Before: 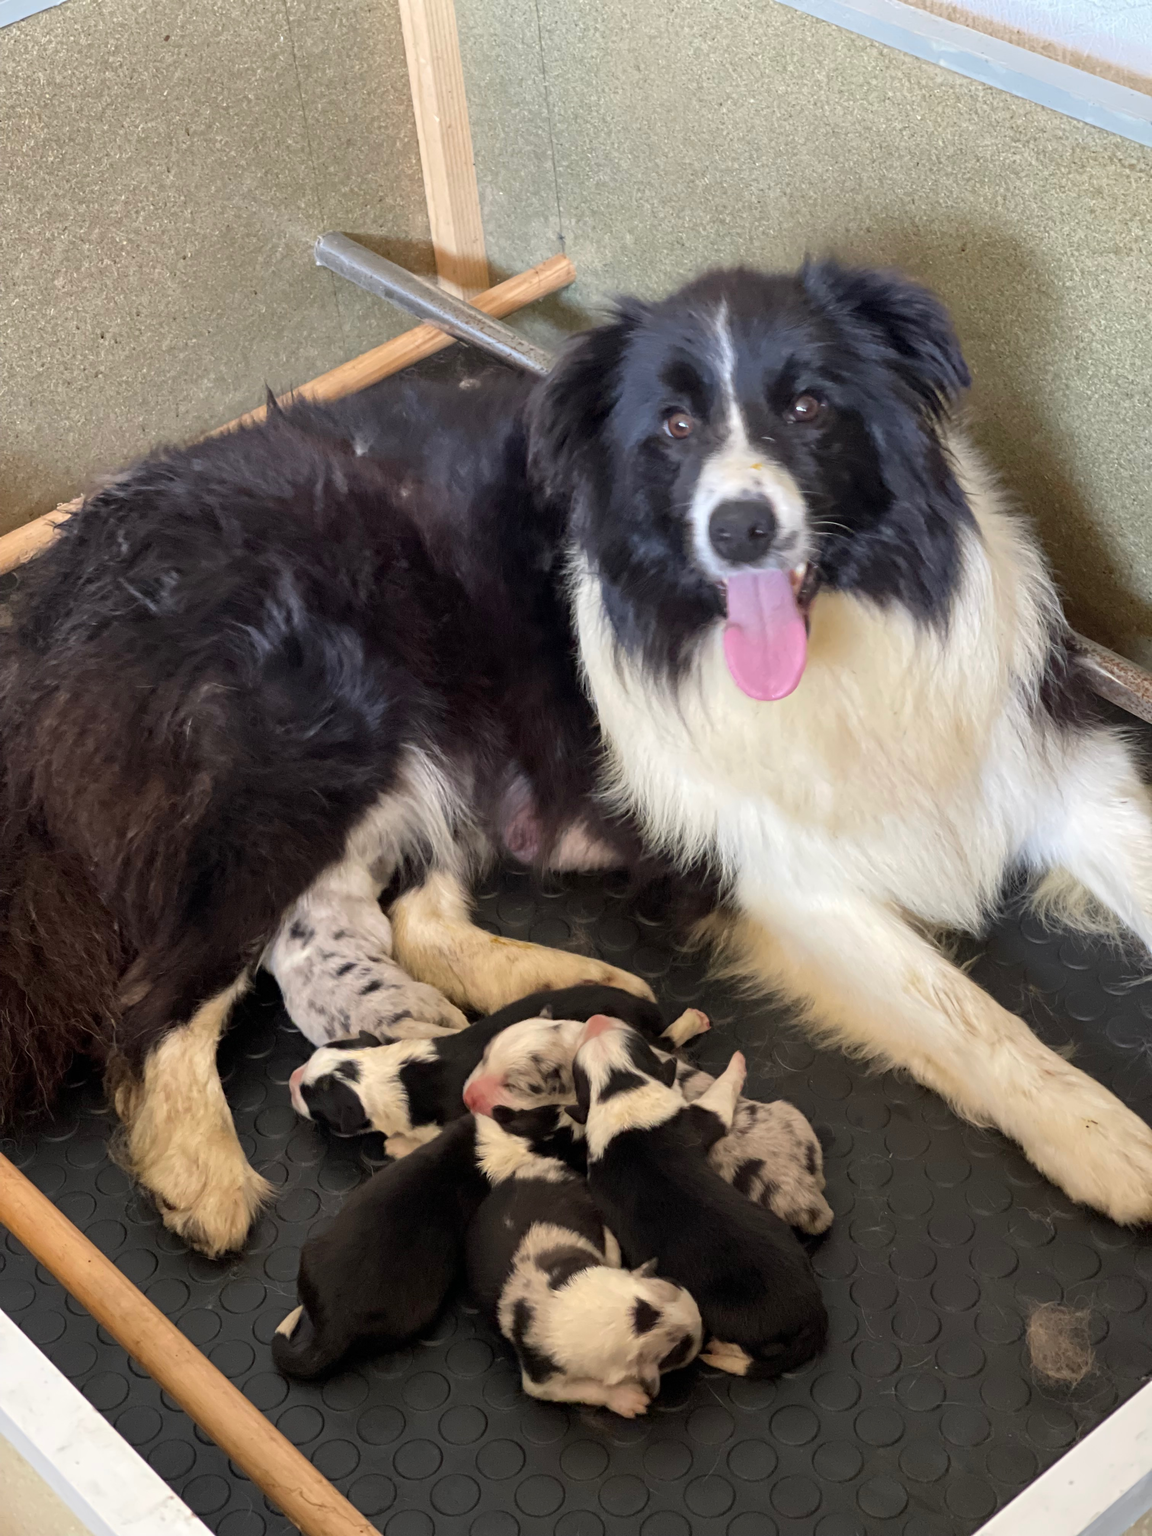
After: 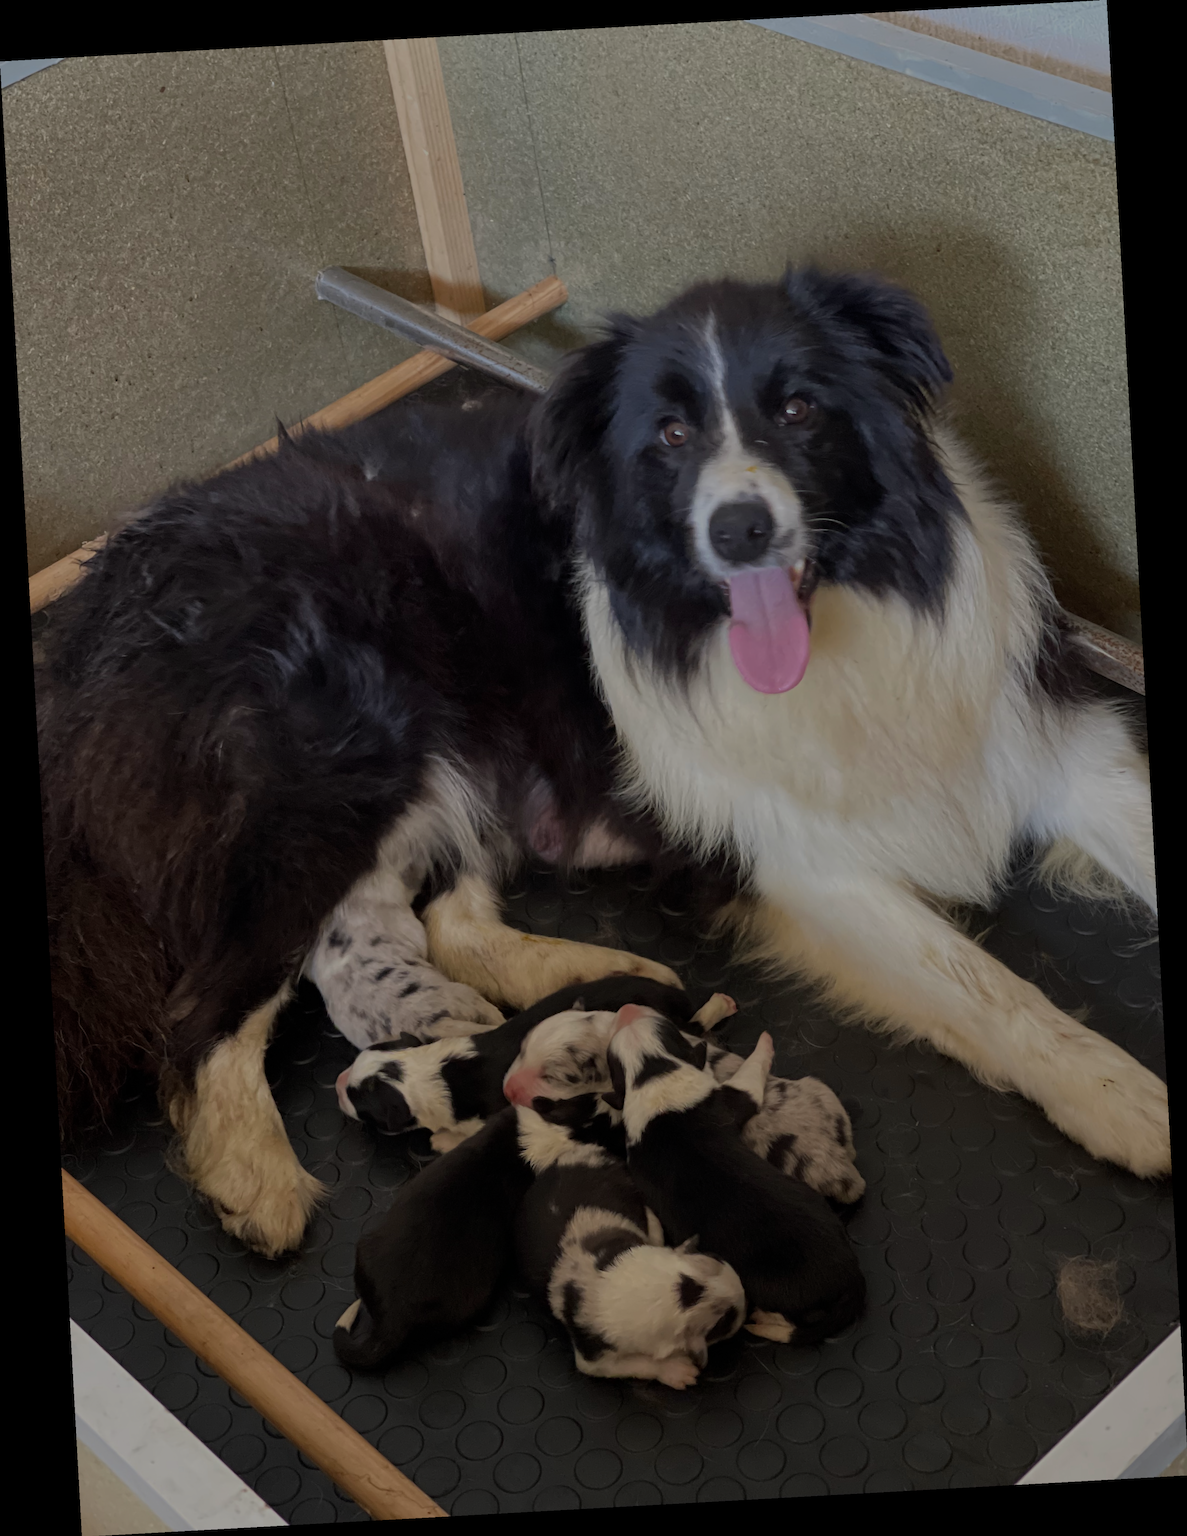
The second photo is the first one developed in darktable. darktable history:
exposure: exposure -1.468 EV, compensate highlight preservation false
rotate and perspective: rotation -3.18°, automatic cropping off
